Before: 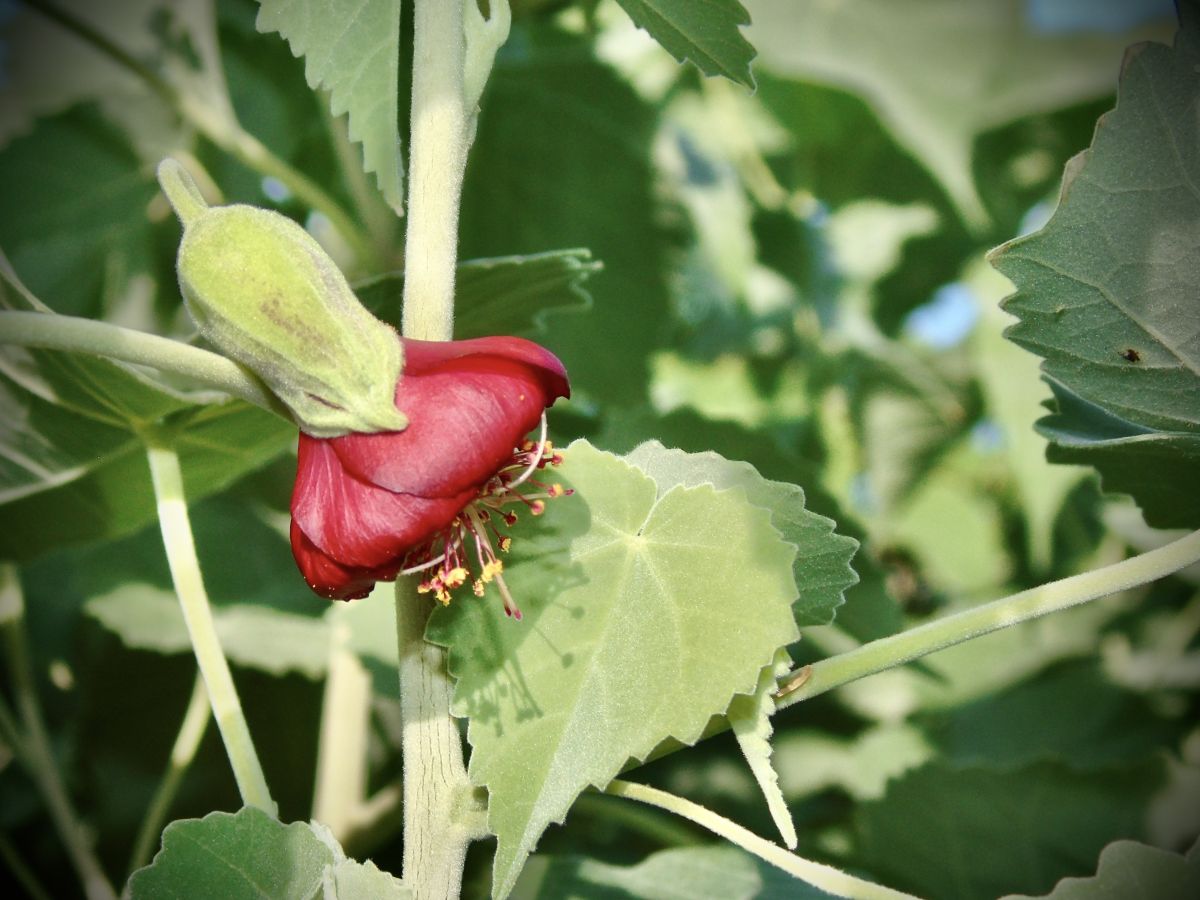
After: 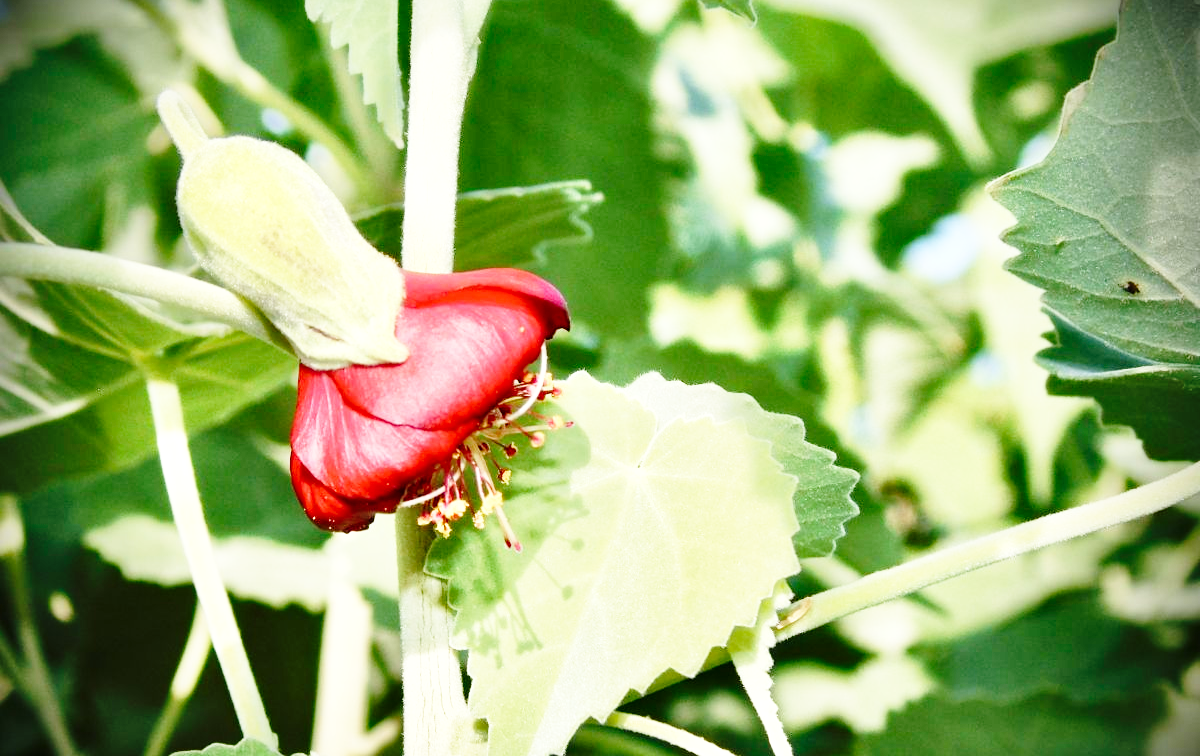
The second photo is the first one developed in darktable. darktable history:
base curve: curves: ch0 [(0, 0) (0.028, 0.03) (0.105, 0.232) (0.387, 0.748) (0.754, 0.968) (1, 1)], fusion 1, exposure shift 0.576, preserve colors none
crop: top 7.625%, bottom 8.027%
